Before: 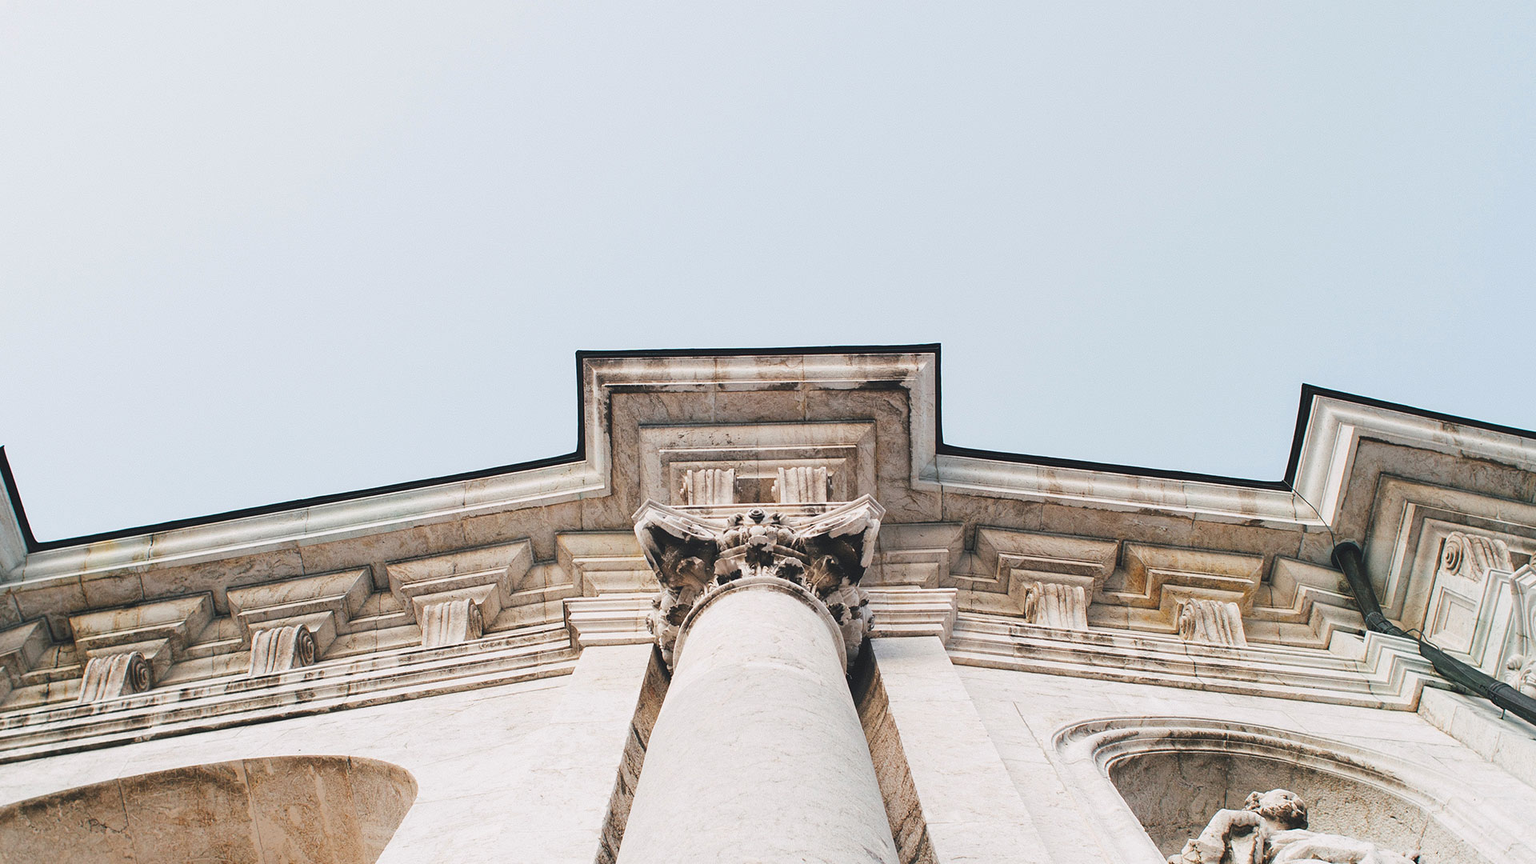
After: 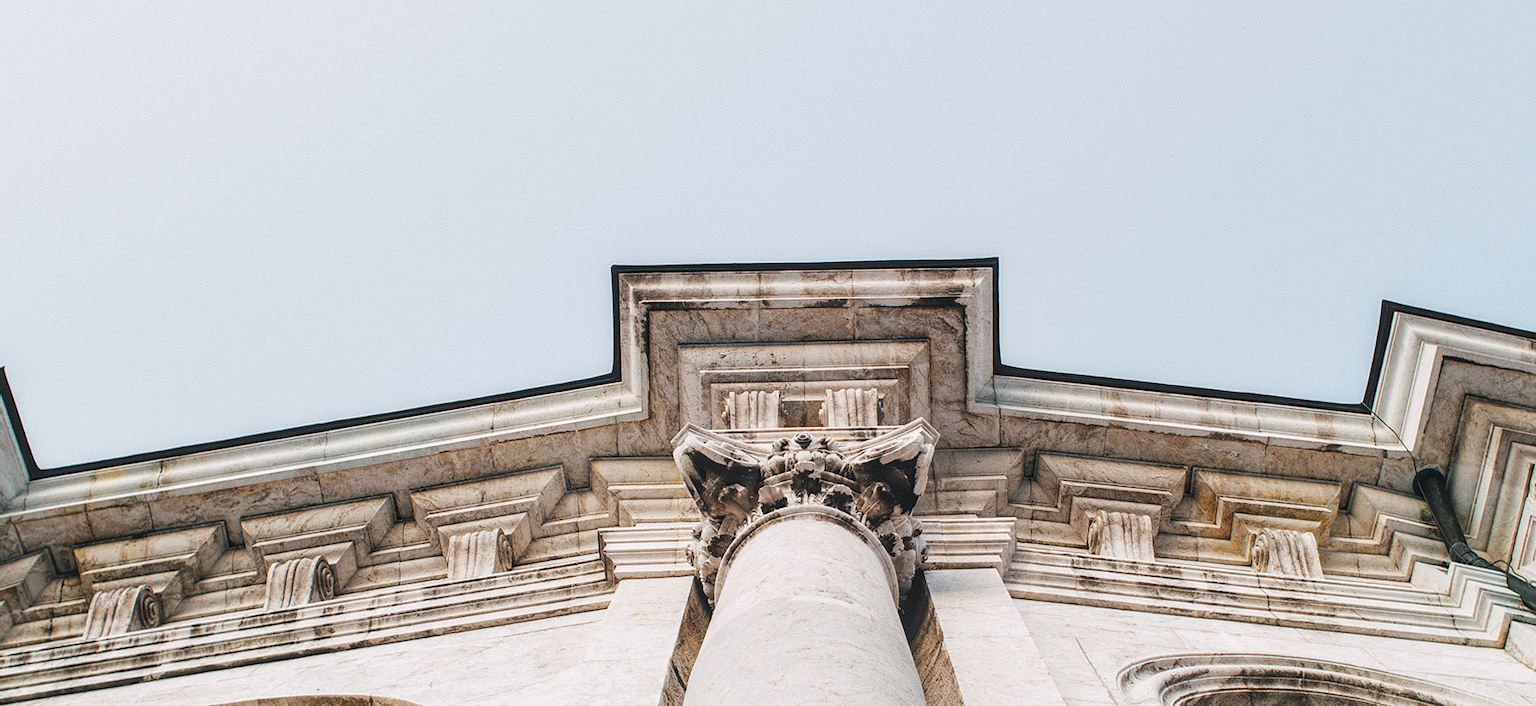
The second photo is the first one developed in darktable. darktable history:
crop and rotate: angle 0.03°, top 11.643%, right 5.651%, bottom 11.189%
local contrast: detail 130%
